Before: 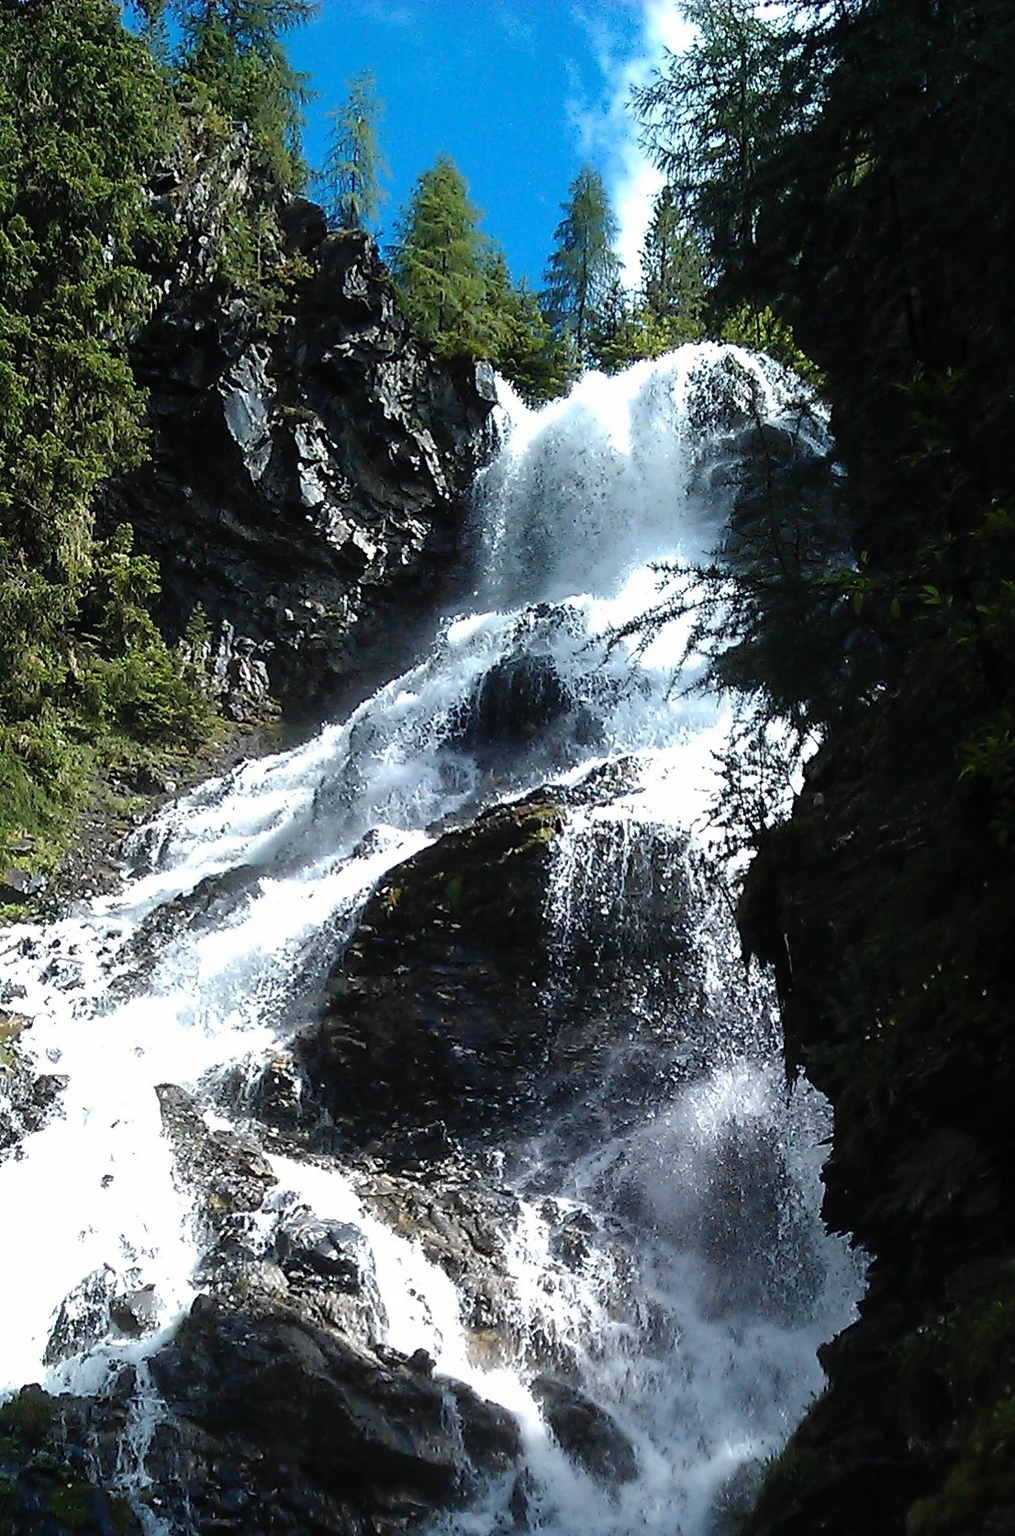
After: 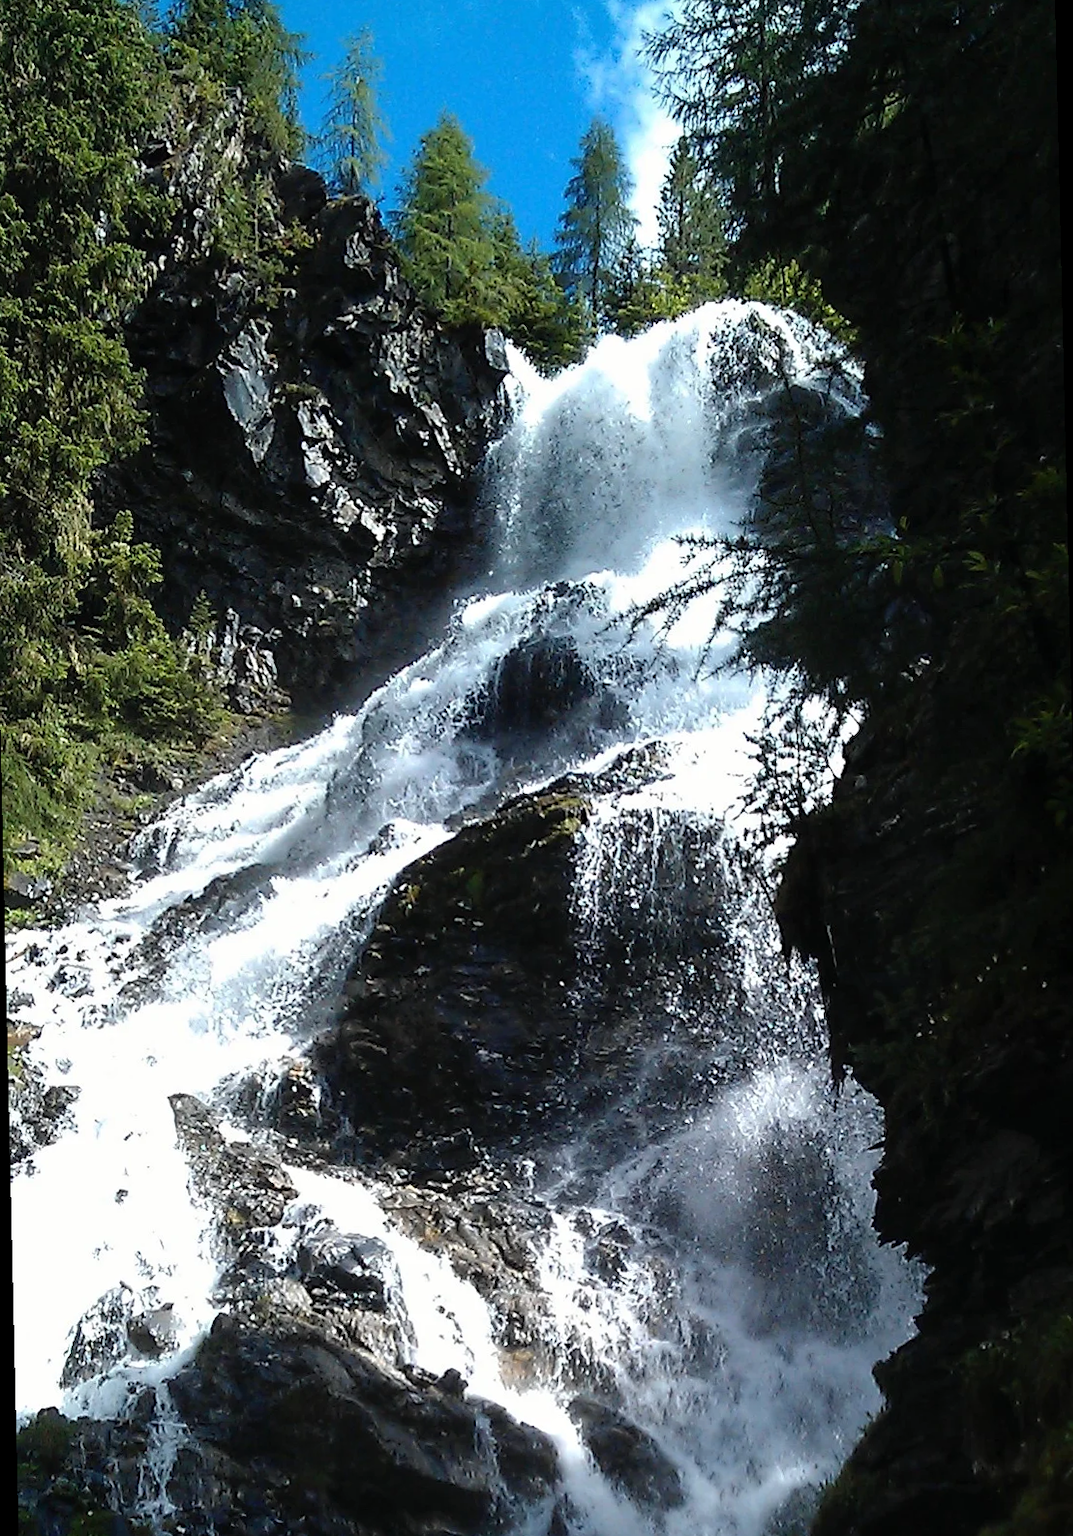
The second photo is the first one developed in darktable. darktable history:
rotate and perspective: rotation -1.32°, lens shift (horizontal) -0.031, crop left 0.015, crop right 0.985, crop top 0.047, crop bottom 0.982
tone equalizer: on, module defaults
